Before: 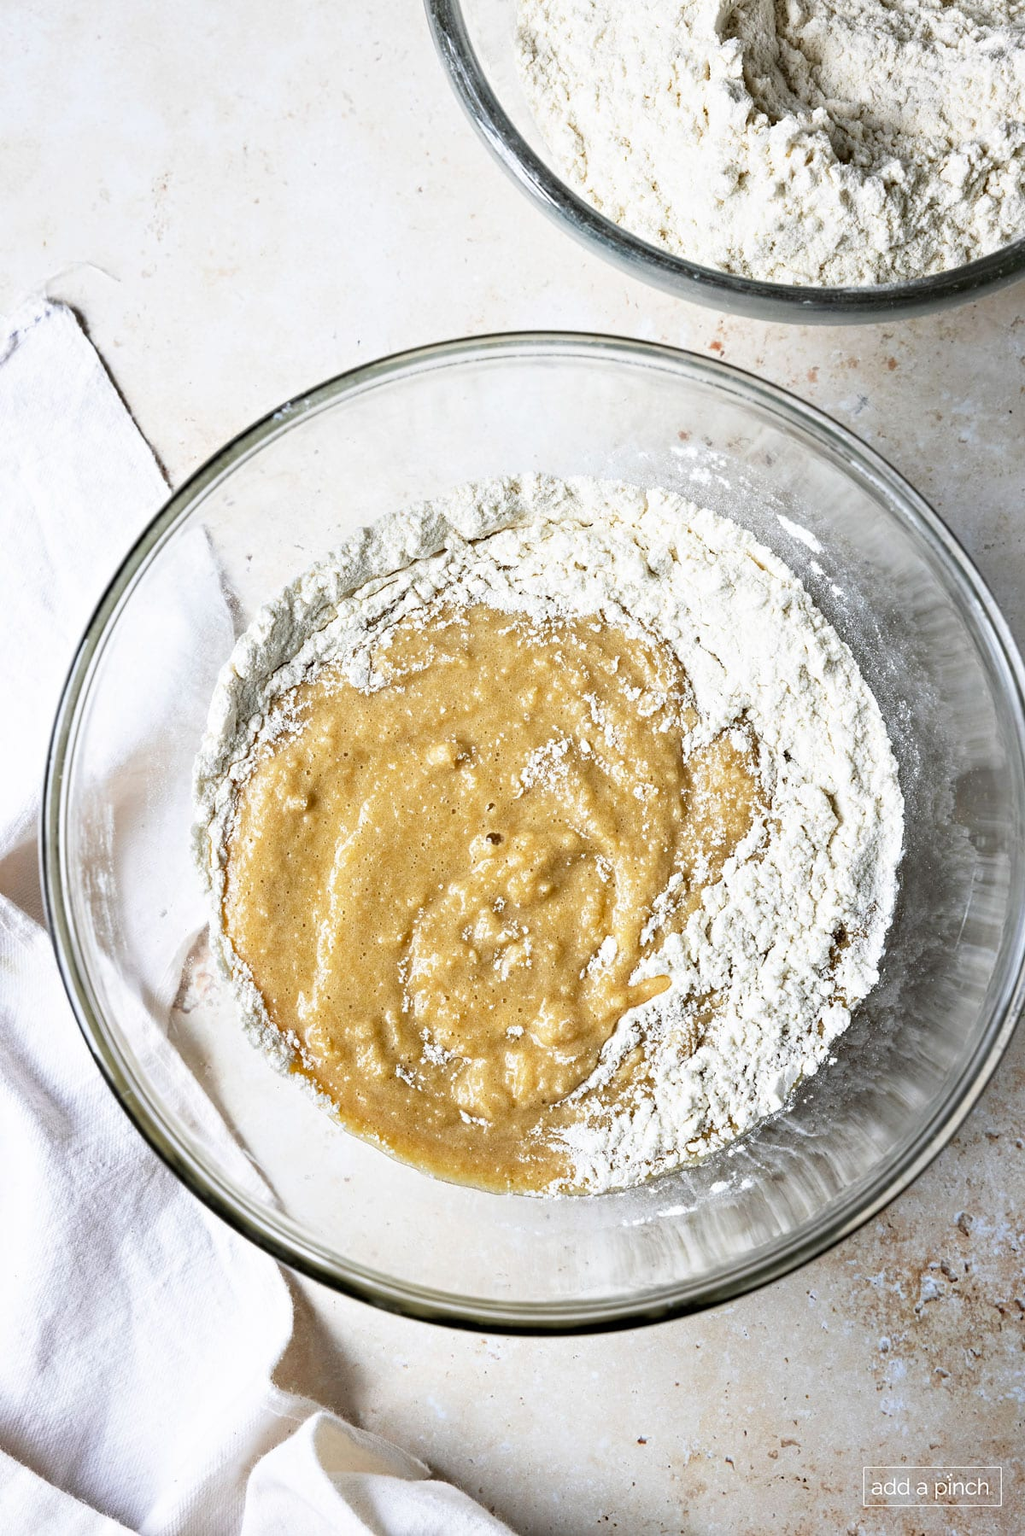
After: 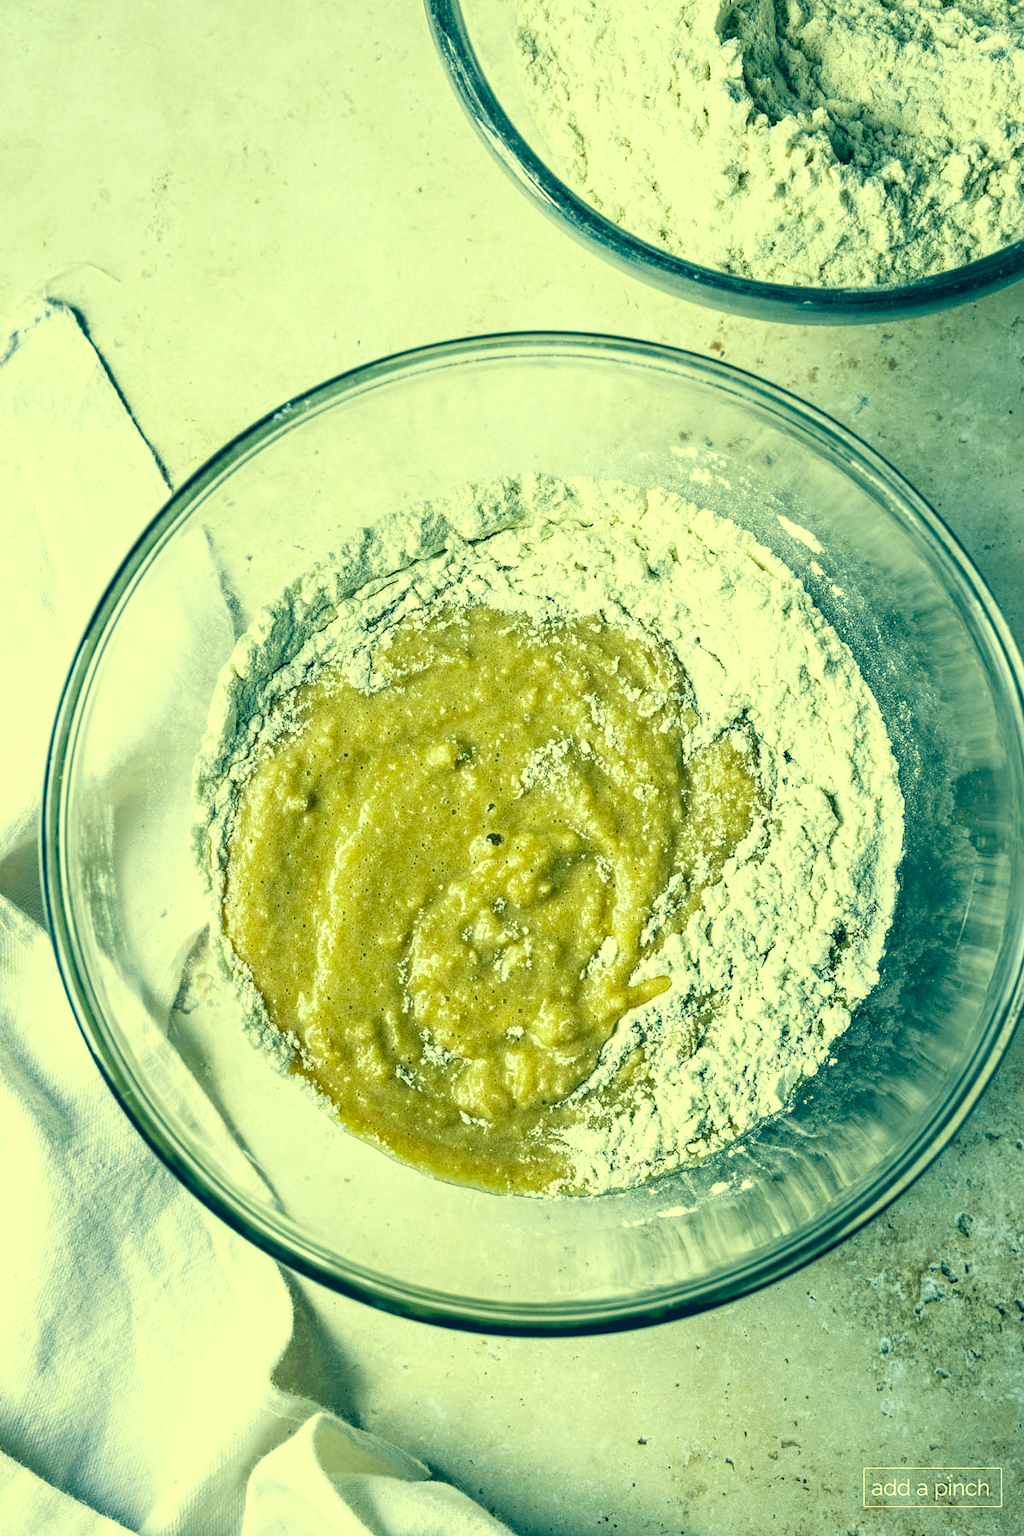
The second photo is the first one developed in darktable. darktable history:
color correction: highlights a* -15.43, highlights b* 39.53, shadows a* -39.4, shadows b* -26.51
crop and rotate: left 0.063%, bottom 0.013%
local contrast: on, module defaults
